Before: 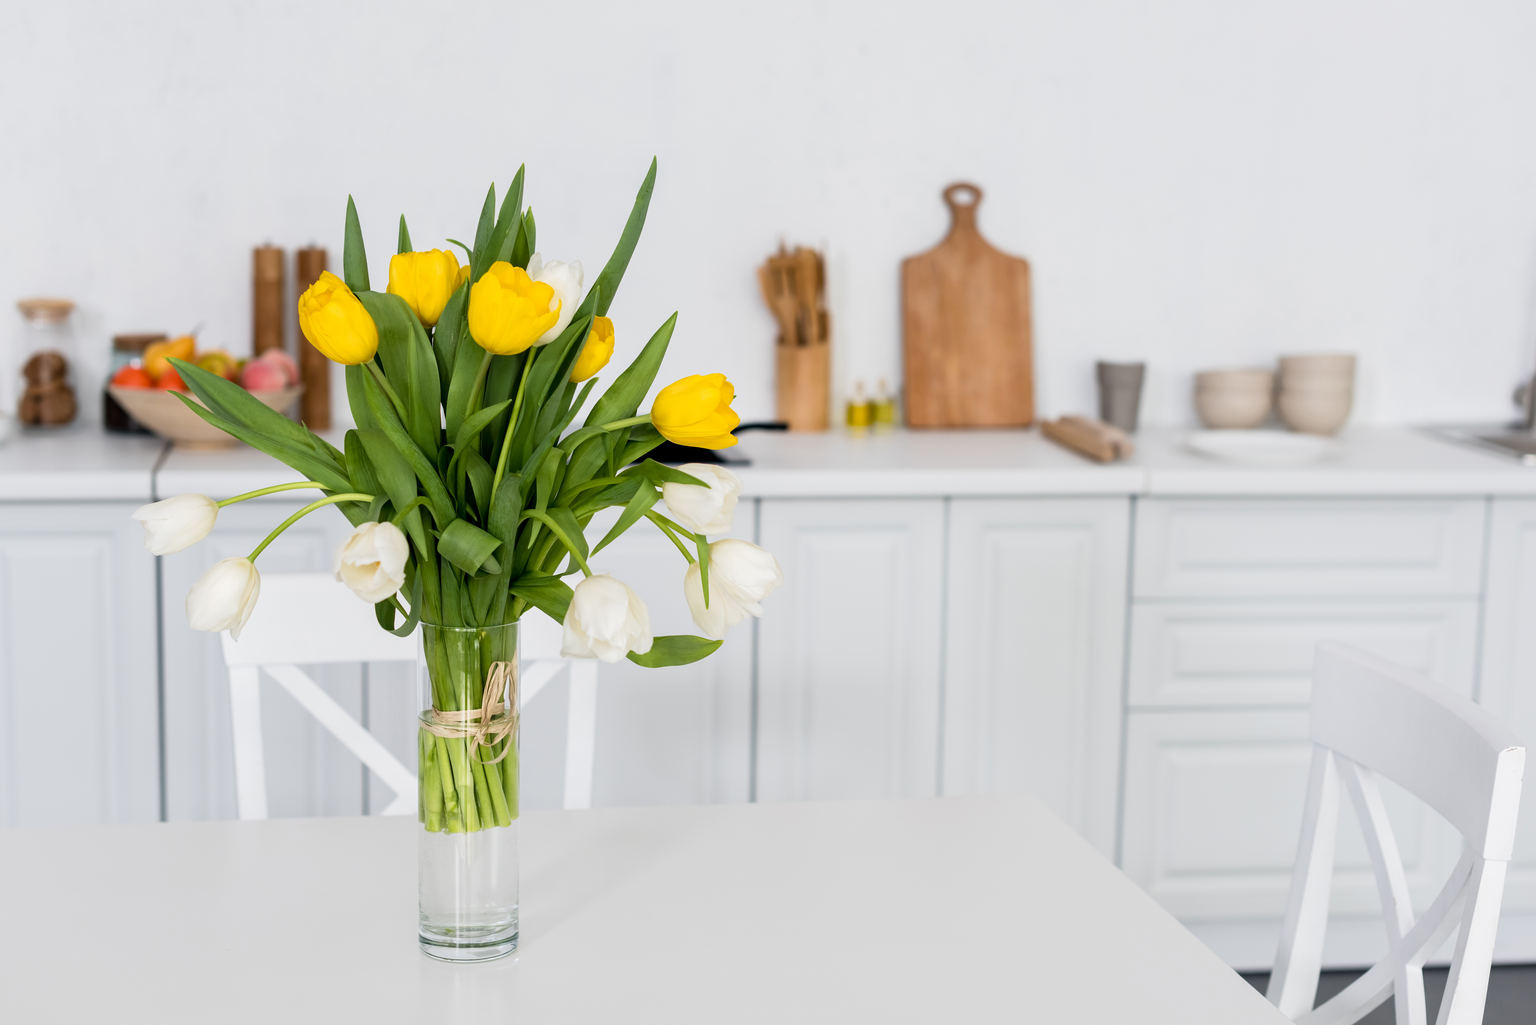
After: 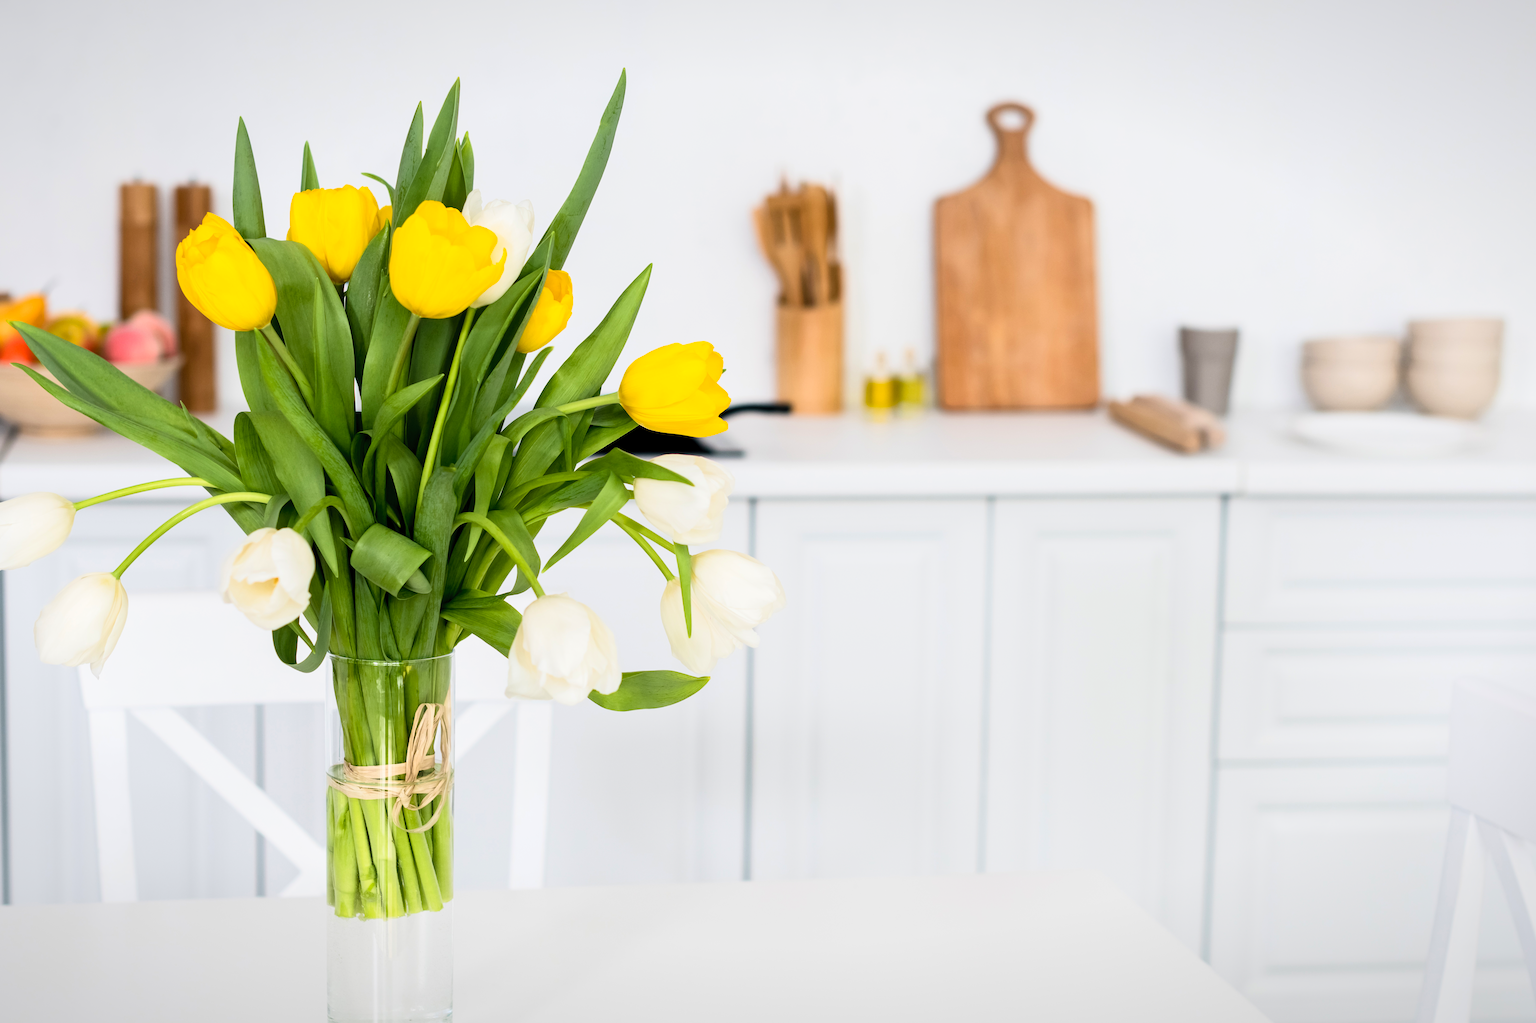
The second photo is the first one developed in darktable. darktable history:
contrast brightness saturation: contrast 0.202, brightness 0.16, saturation 0.224
color calibration: illuminant same as pipeline (D50), adaptation none (bypass), x 0.333, y 0.334, temperature 5010.76 K
crop and rotate: left 10.348%, top 9.942%, right 10.037%, bottom 10.553%
vignetting: fall-off start 98.2%, fall-off radius 101.25%, saturation 0.002, width/height ratio 1.426
